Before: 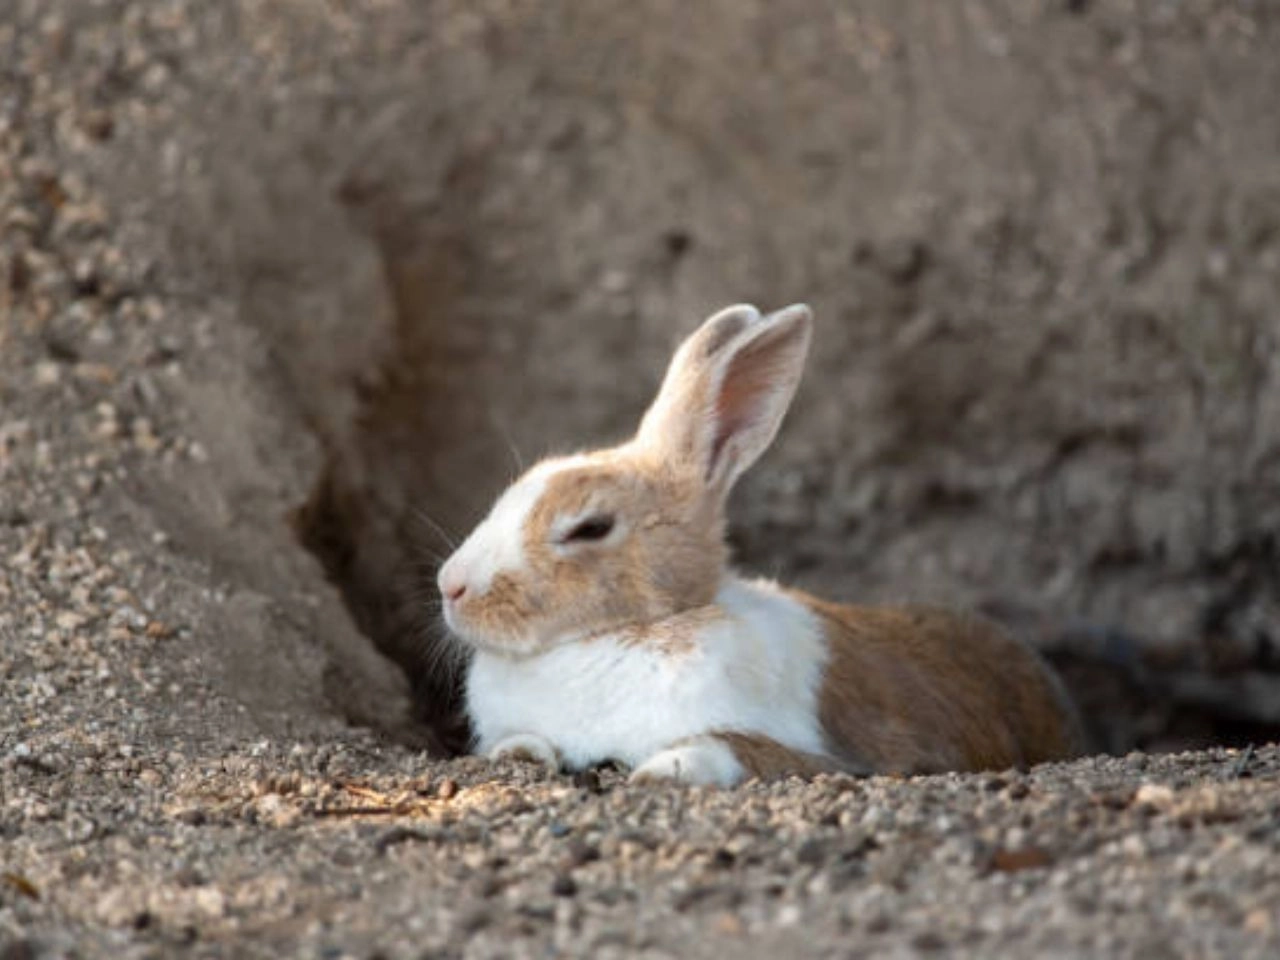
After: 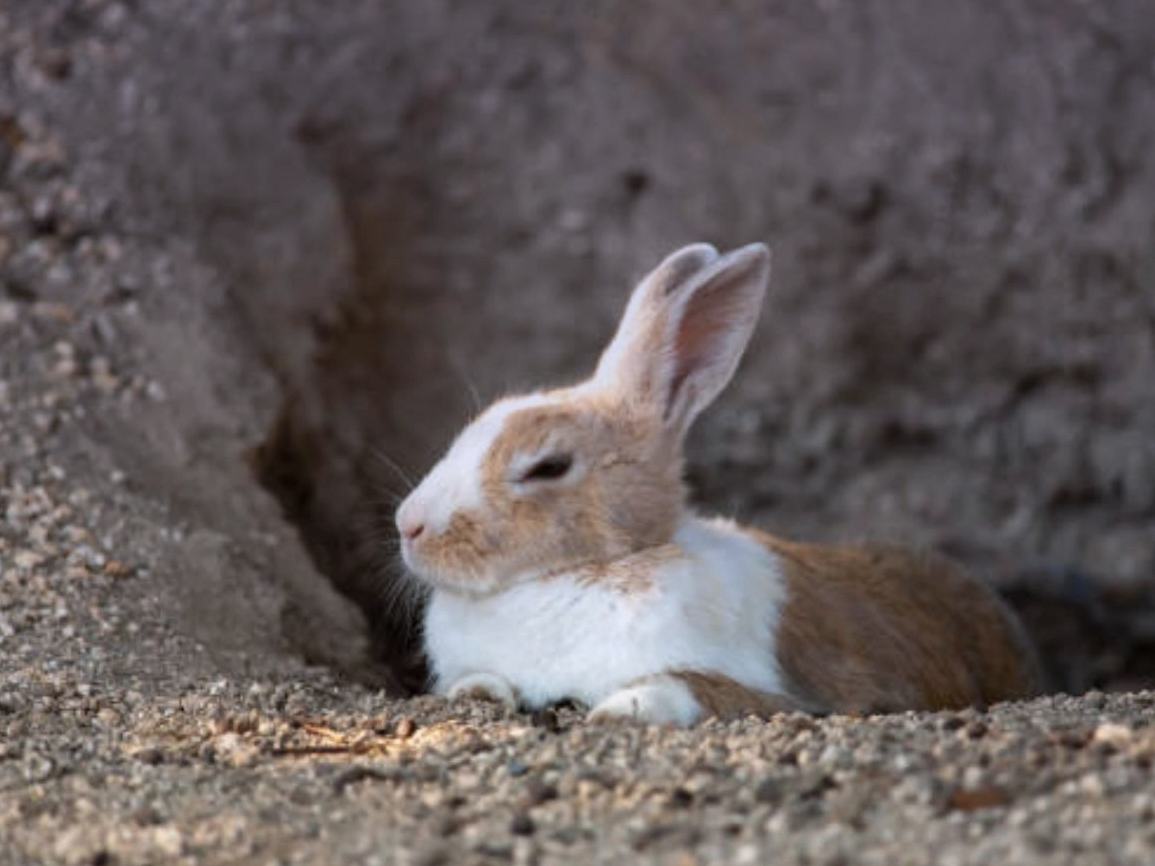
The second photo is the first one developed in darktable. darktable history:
crop: left 3.305%, top 6.436%, right 6.389%, bottom 3.258%
graduated density: hue 238.83°, saturation 50%
